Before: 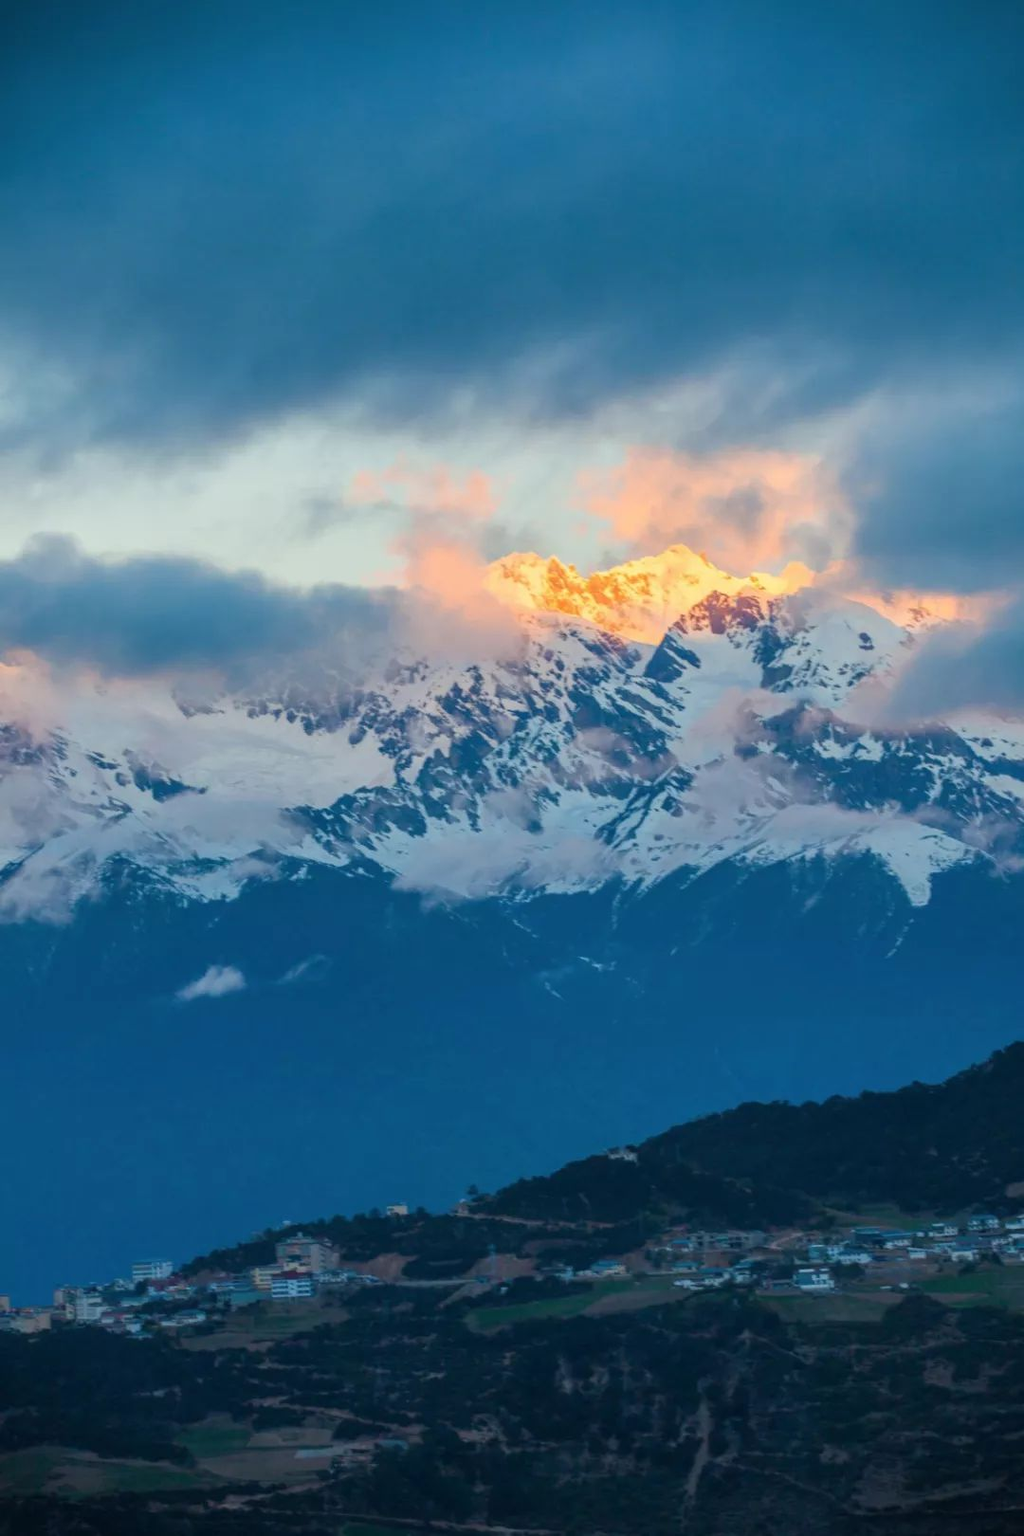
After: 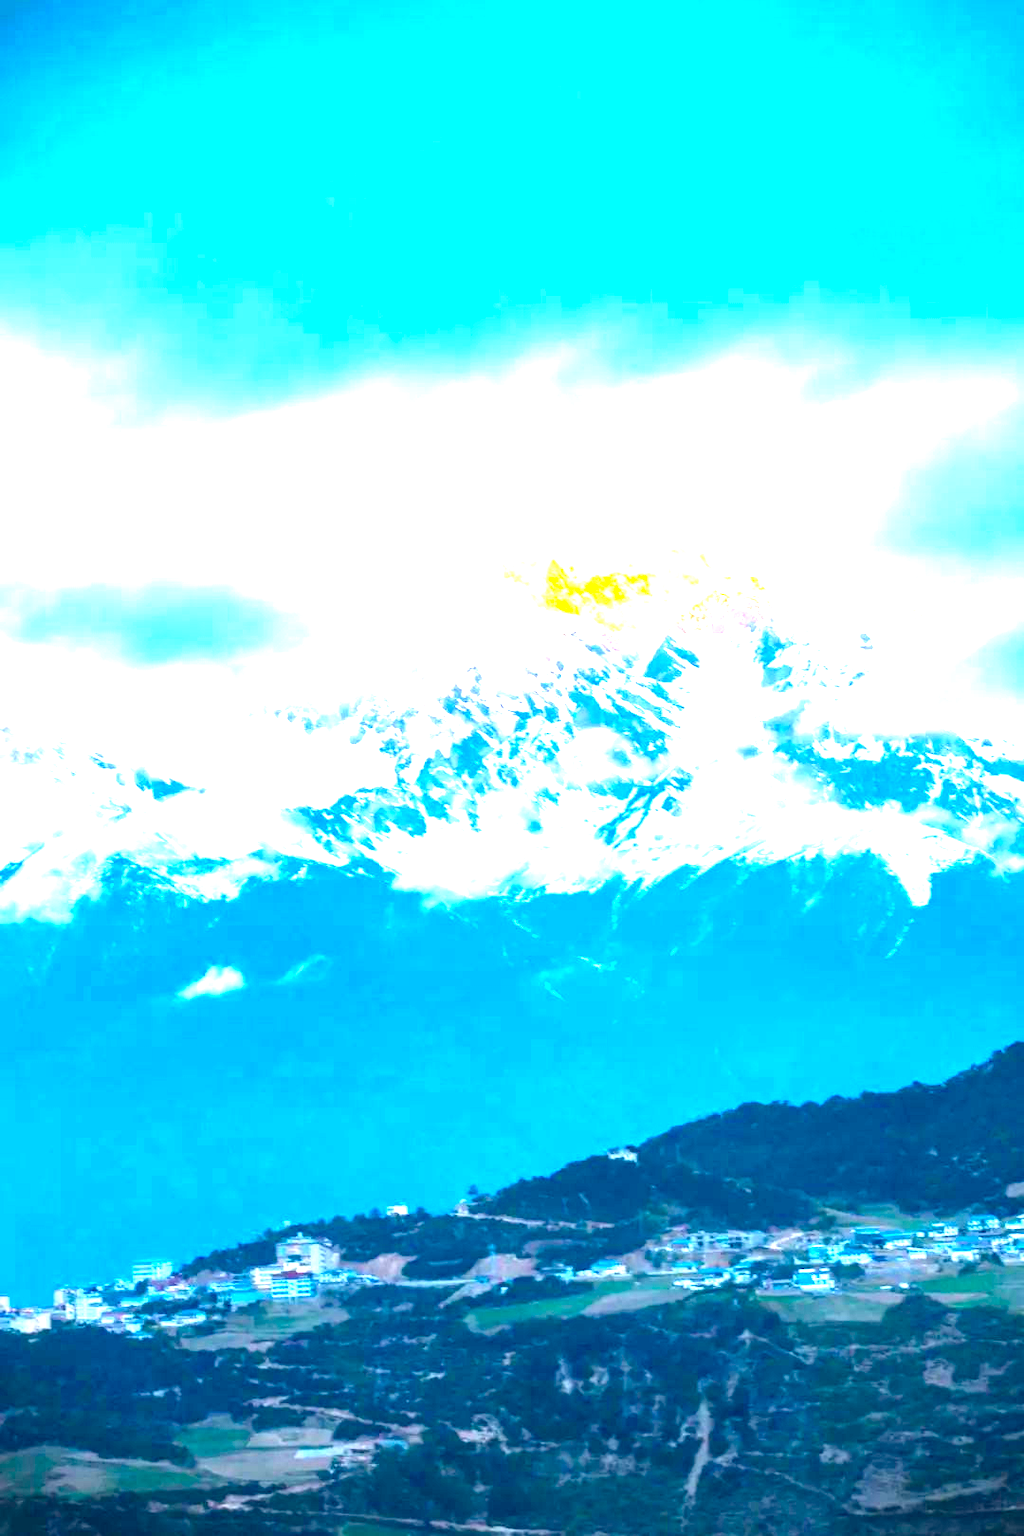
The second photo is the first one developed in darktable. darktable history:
exposure: exposure 3 EV, compensate highlight preservation false
color balance rgb: linear chroma grading › shadows 16%, perceptual saturation grading › global saturation 8%, perceptual saturation grading › shadows 4%, perceptual brilliance grading › global brilliance 2%, perceptual brilliance grading › highlights 8%, perceptual brilliance grading › shadows -4%, global vibrance 16%, saturation formula JzAzBz (2021)
white balance: red 1.009, blue 0.985
